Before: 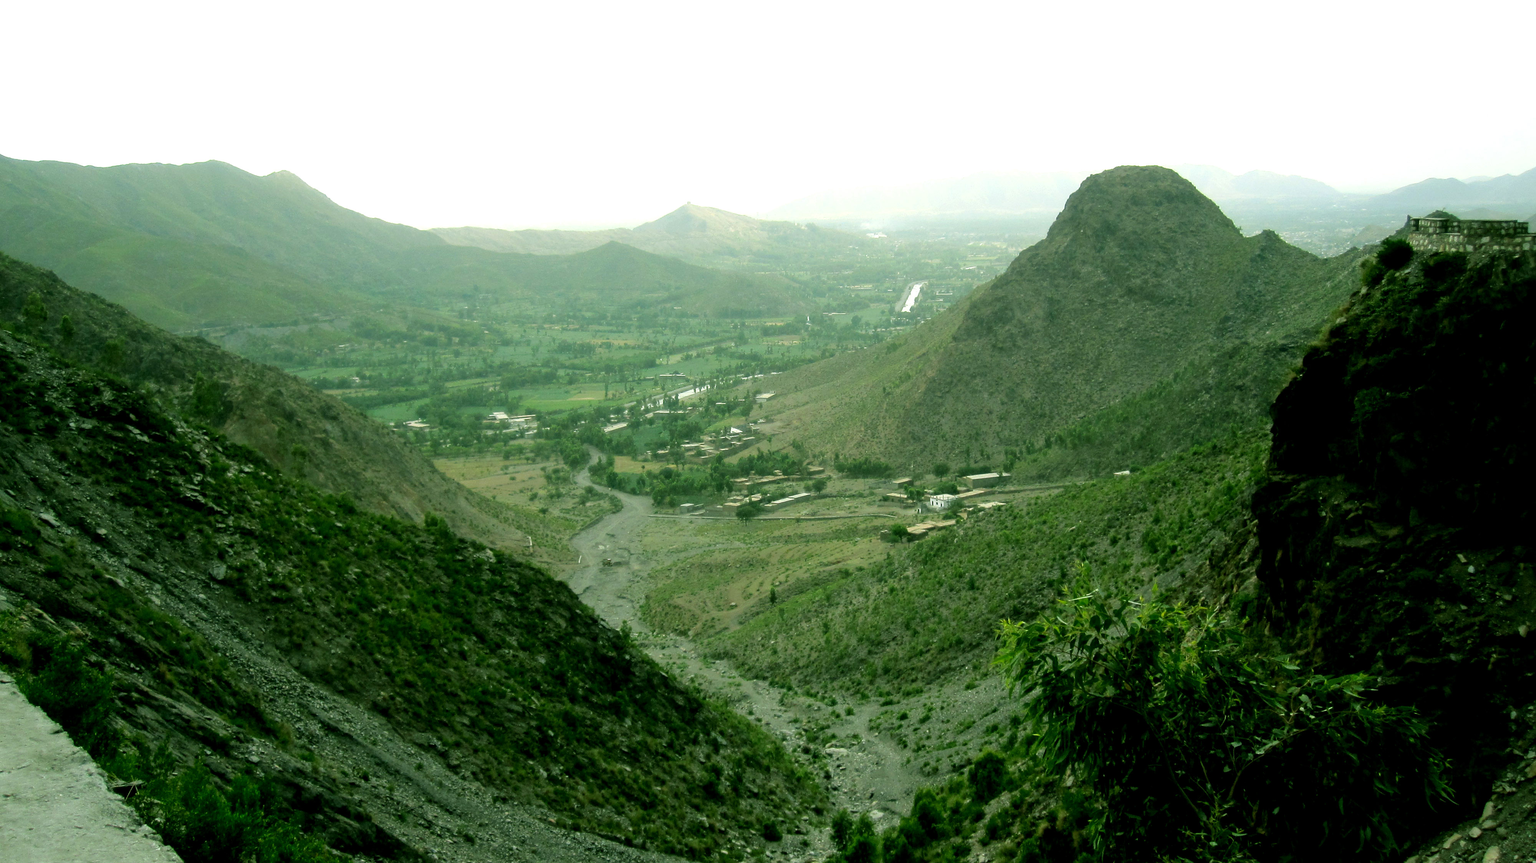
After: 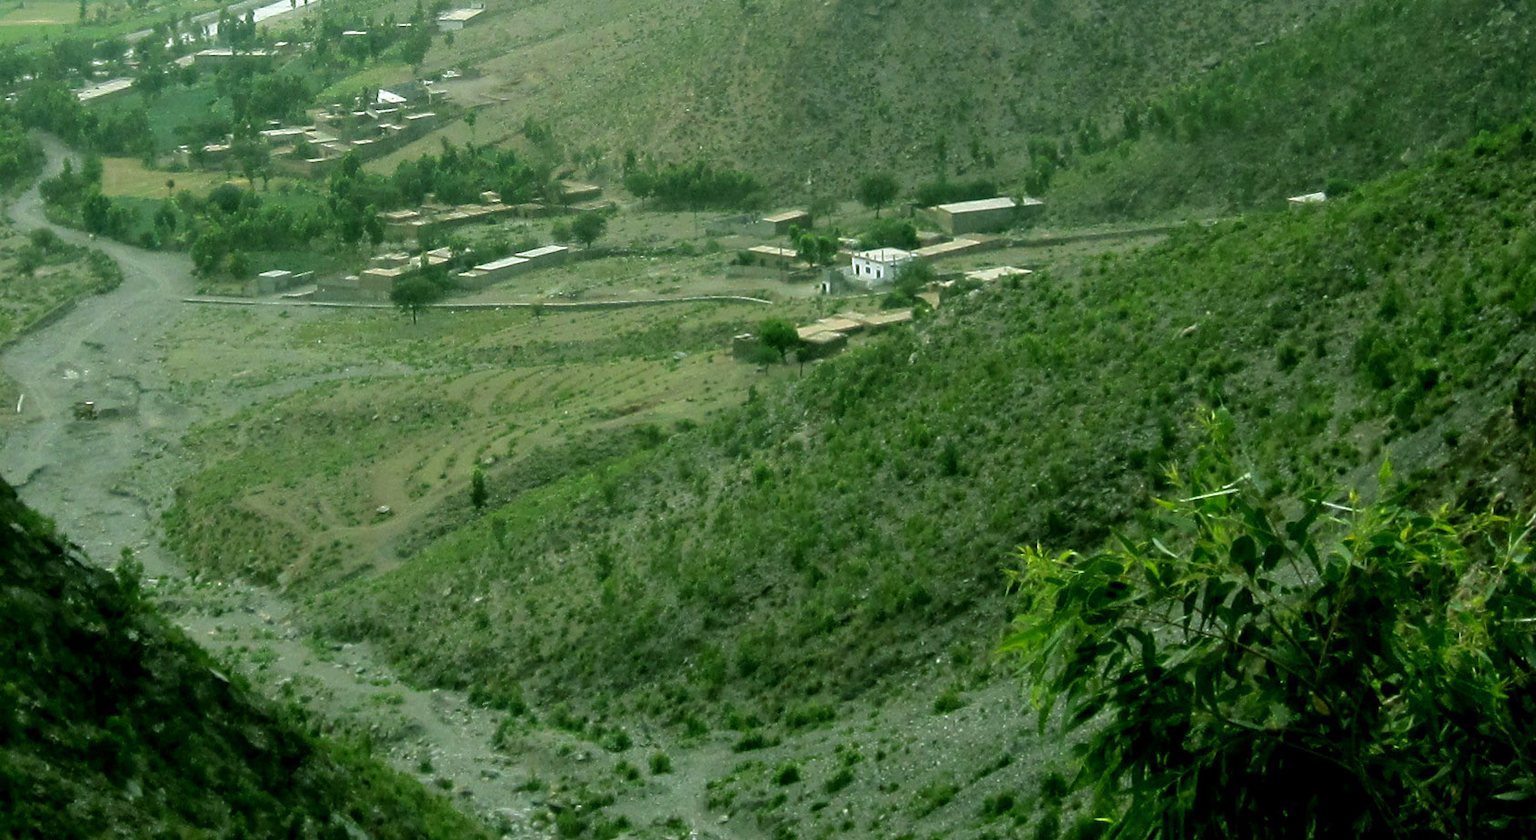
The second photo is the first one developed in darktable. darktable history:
crop: left 37.221%, top 45.169%, right 20.63%, bottom 13.777%
white balance: red 0.984, blue 1.059
